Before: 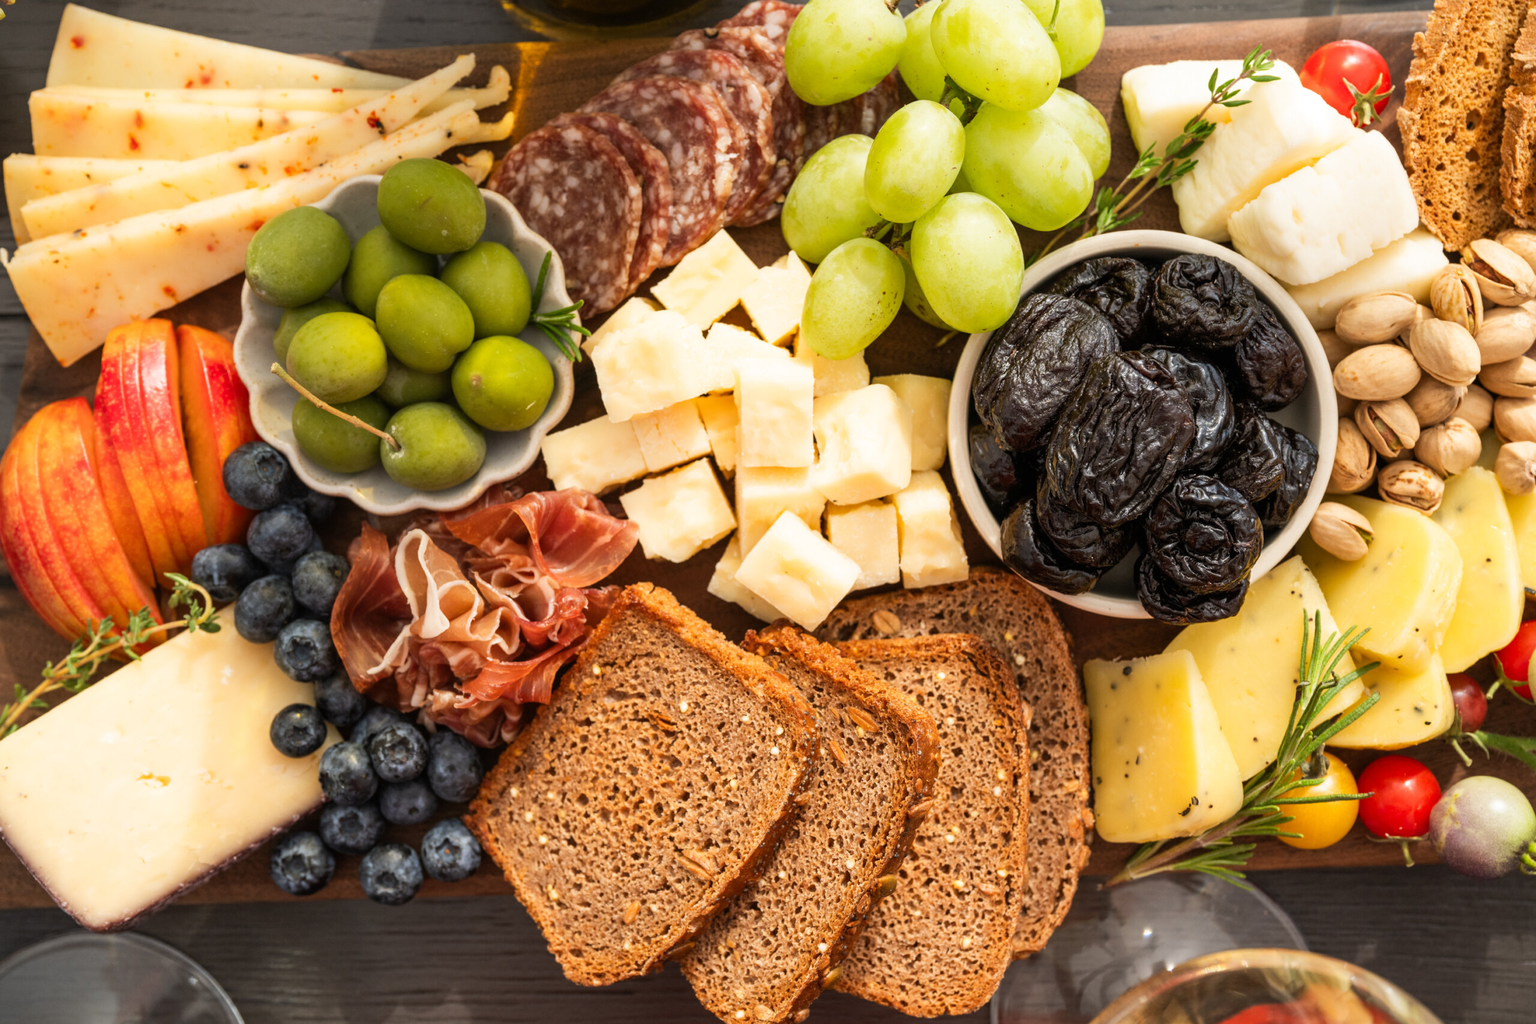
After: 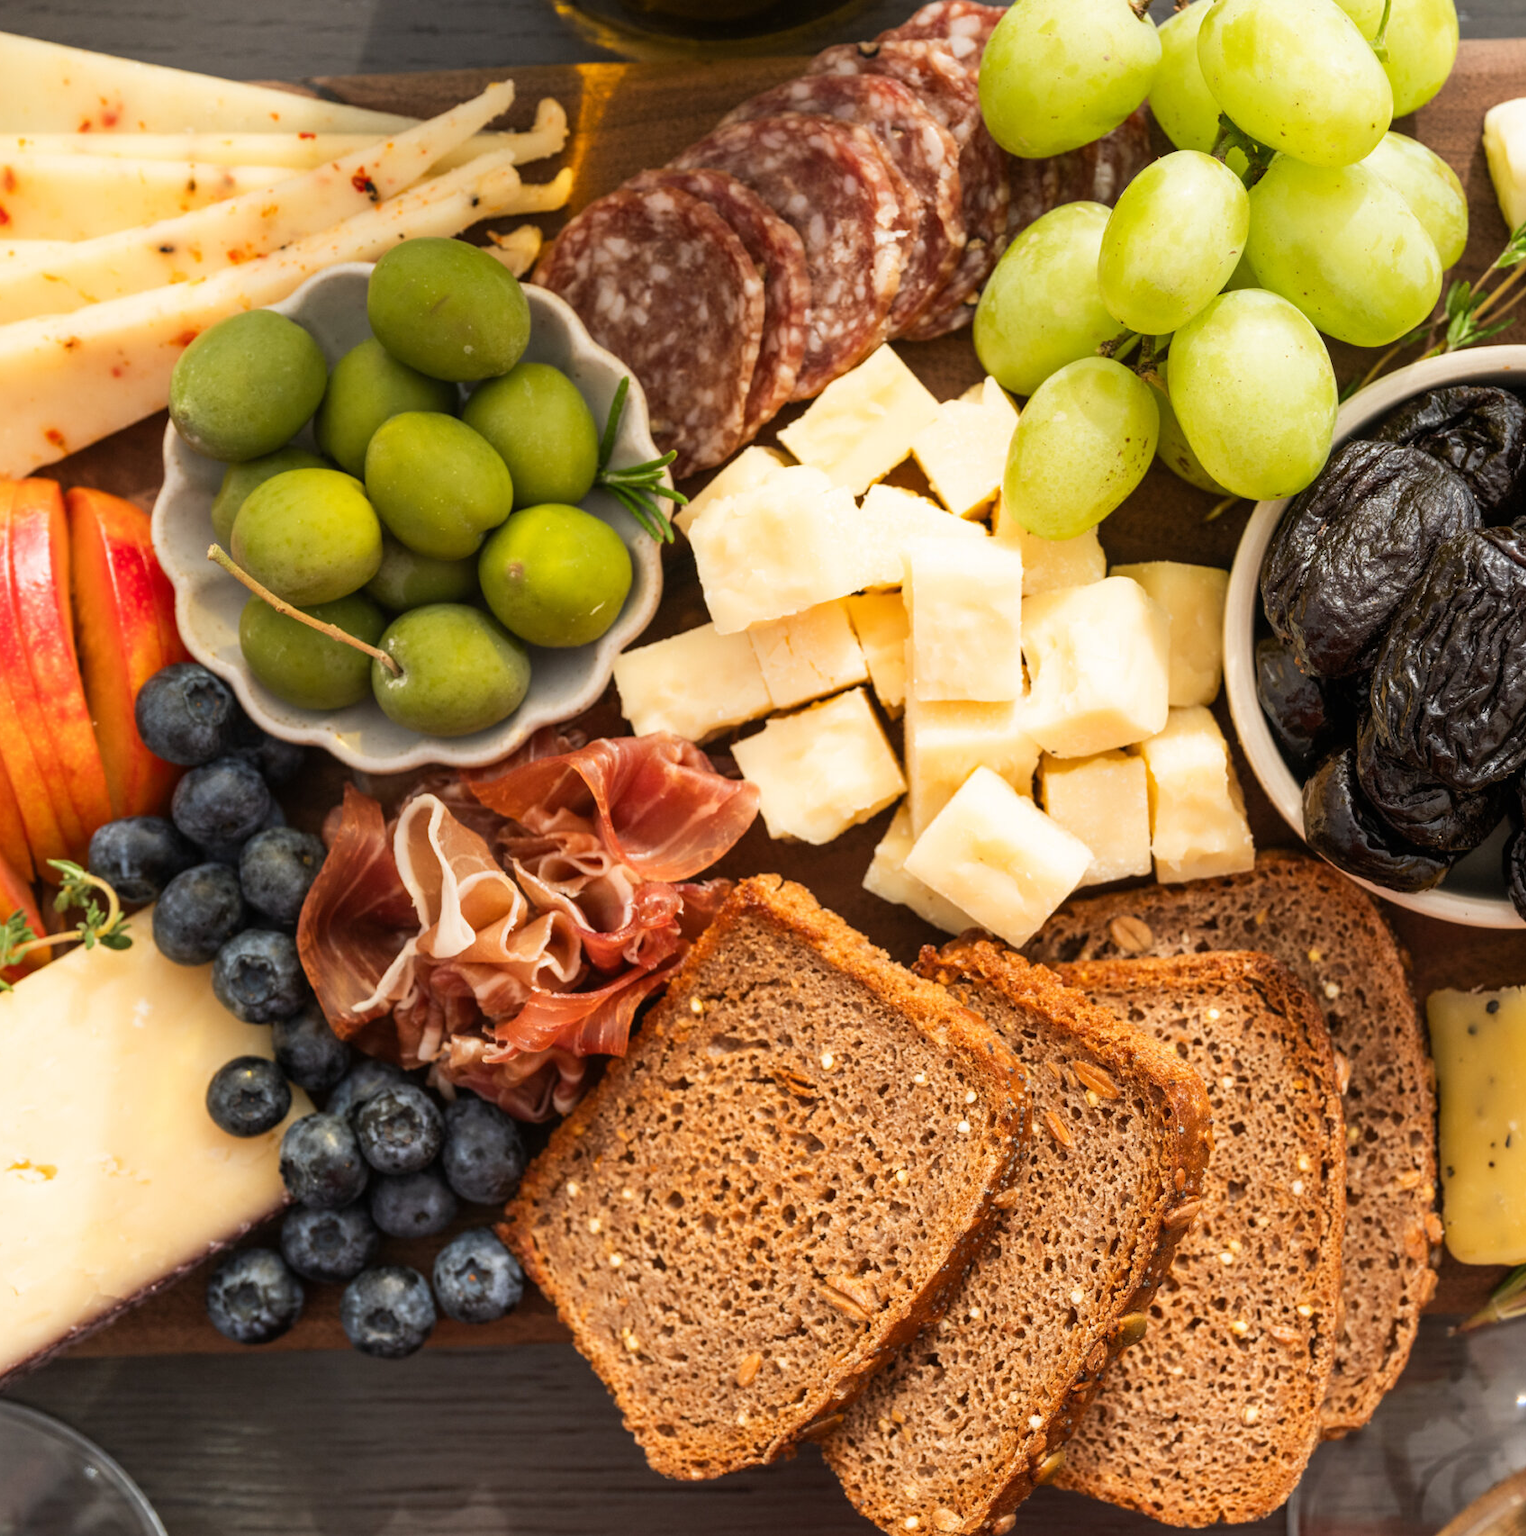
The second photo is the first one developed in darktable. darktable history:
crop and rotate: left 8.661%, right 25.12%
